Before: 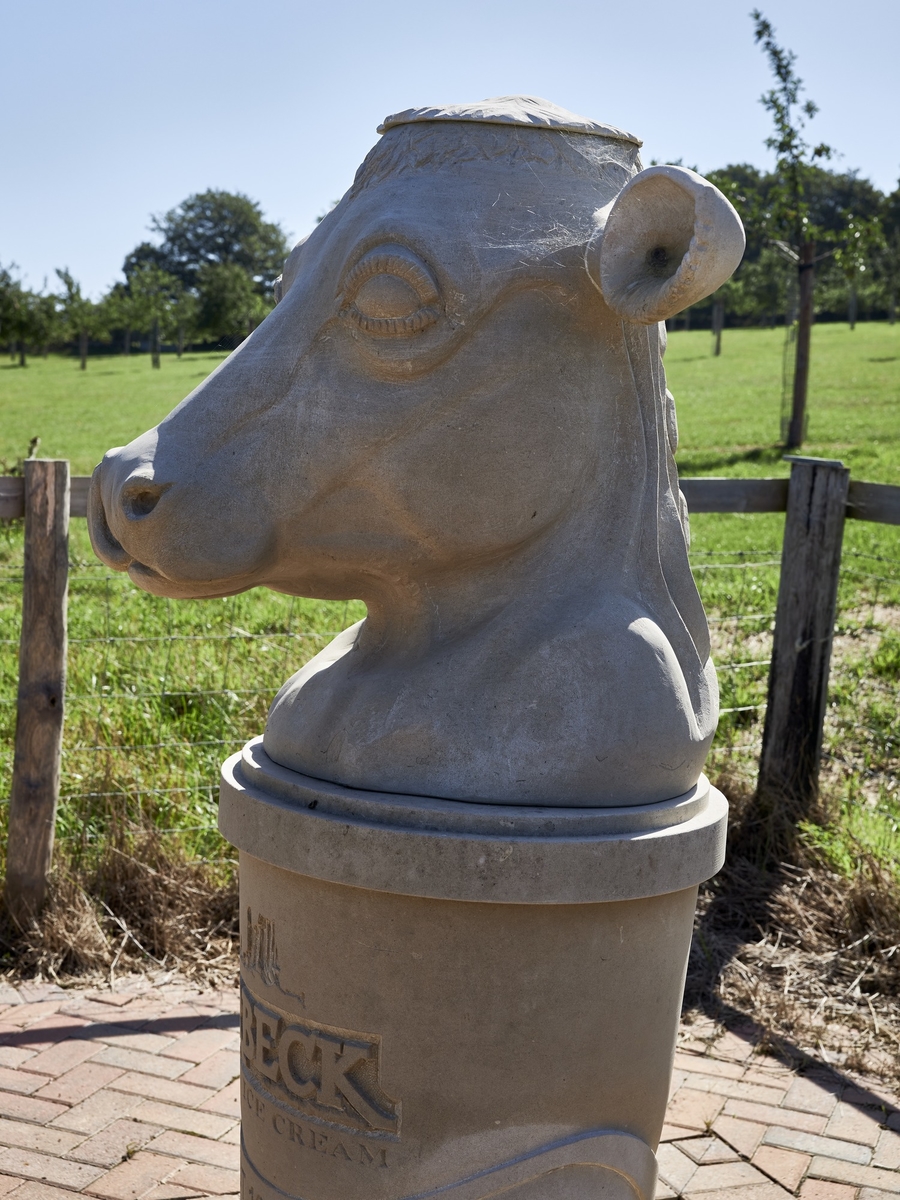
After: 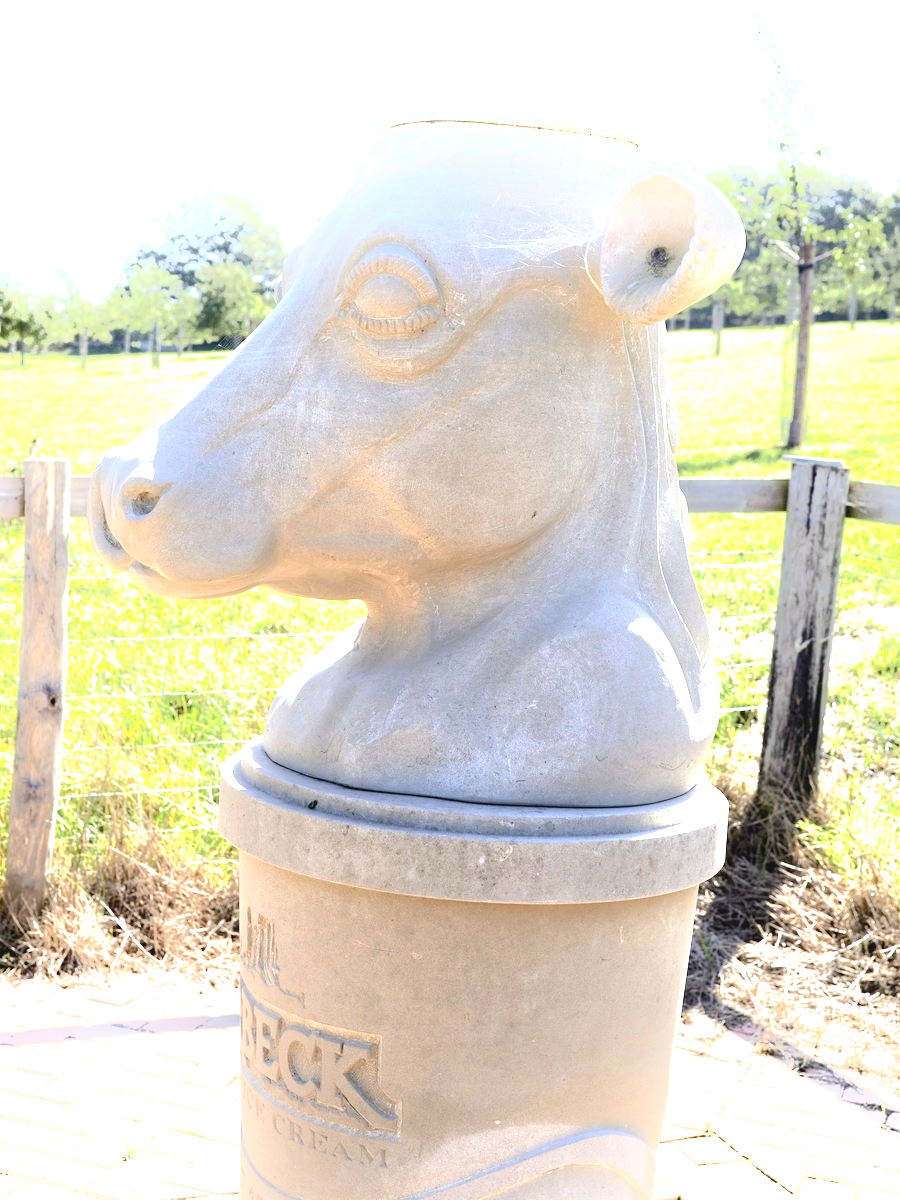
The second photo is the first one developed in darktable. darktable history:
exposure: black level correction 0.001, exposure 1.836 EV, compensate highlight preservation false
contrast brightness saturation: contrast -0.096, saturation -0.086
shadows and highlights: shadows -22.88, highlights 44.21, soften with gaussian
tone equalizer: -8 EV -0.386 EV, -7 EV -0.428 EV, -6 EV -0.33 EV, -5 EV -0.192 EV, -3 EV 0.255 EV, -2 EV 0.362 EV, -1 EV 0.372 EV, +0 EV 0.419 EV
levels: levels [0, 0.474, 0.947]
